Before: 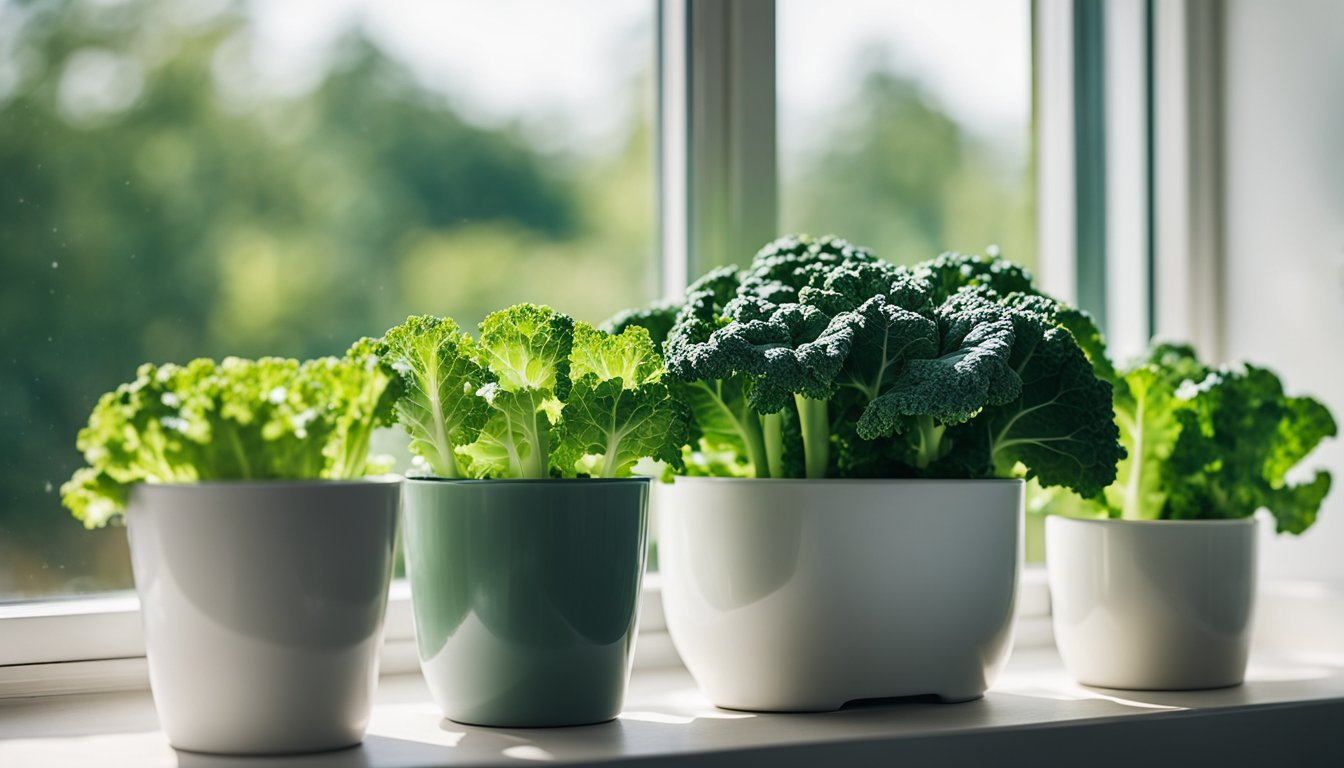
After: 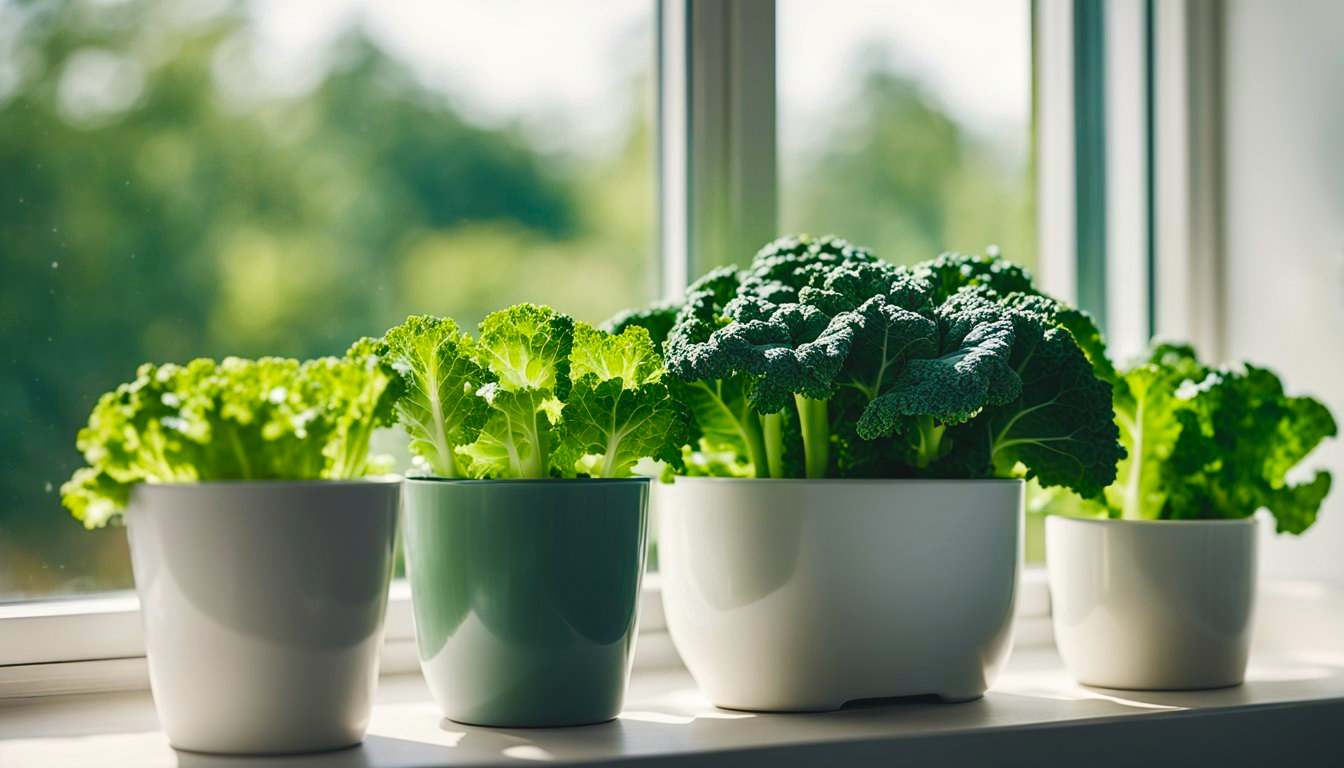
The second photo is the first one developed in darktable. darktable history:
color correction: highlights b* 3
tone equalizer: edges refinement/feathering 500, mask exposure compensation -1.57 EV, preserve details no
color balance rgb: global offset › luminance 0.493%, global offset › hue 57.17°, perceptual saturation grading › global saturation 20.813%, perceptual saturation grading › highlights -19.855%, perceptual saturation grading › shadows 29.583%, global vibrance 20%
